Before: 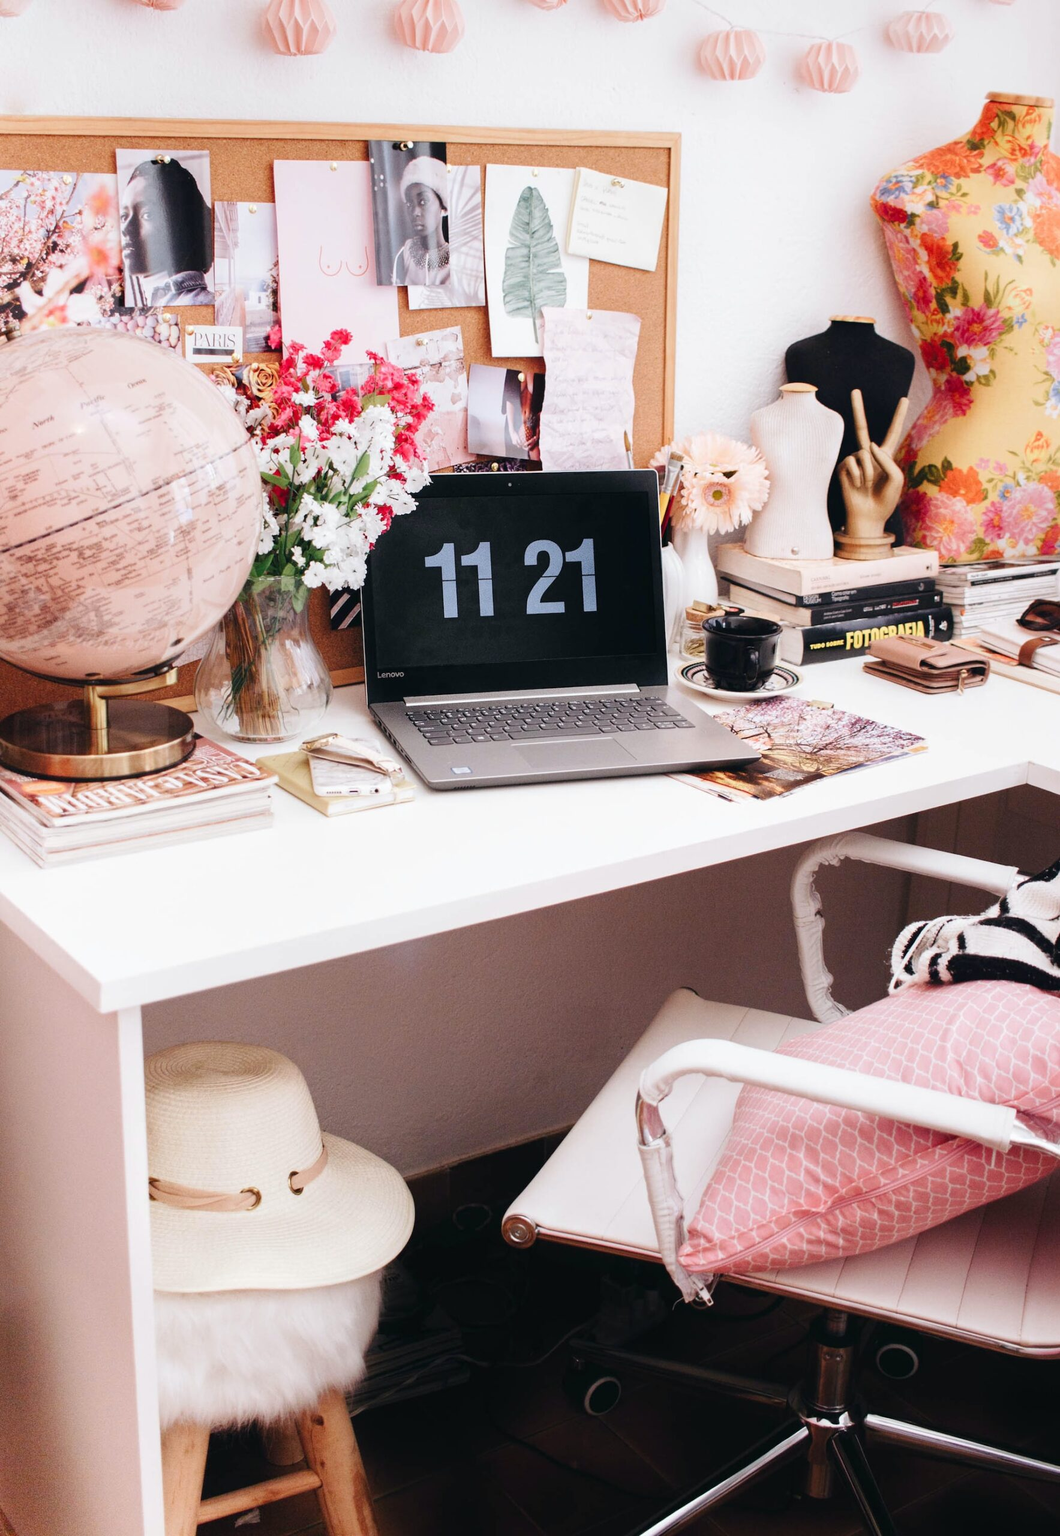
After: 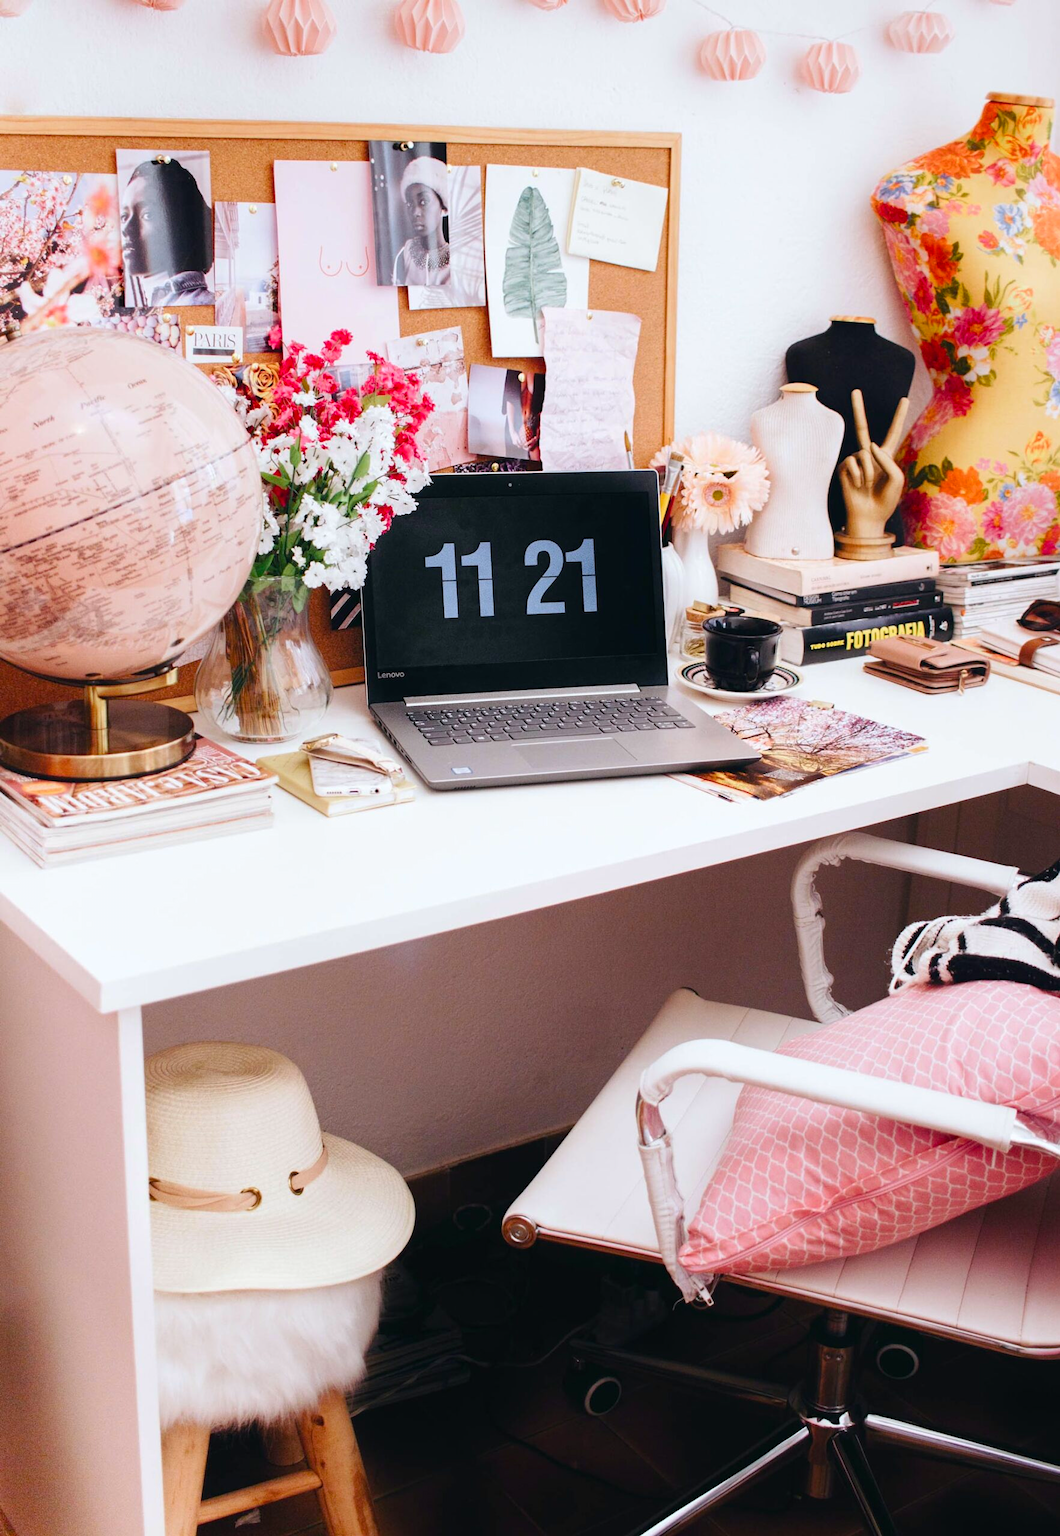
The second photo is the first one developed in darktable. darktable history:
color balance rgb: perceptual saturation grading › global saturation 20%, global vibrance 20%
white balance: red 0.986, blue 1.01
